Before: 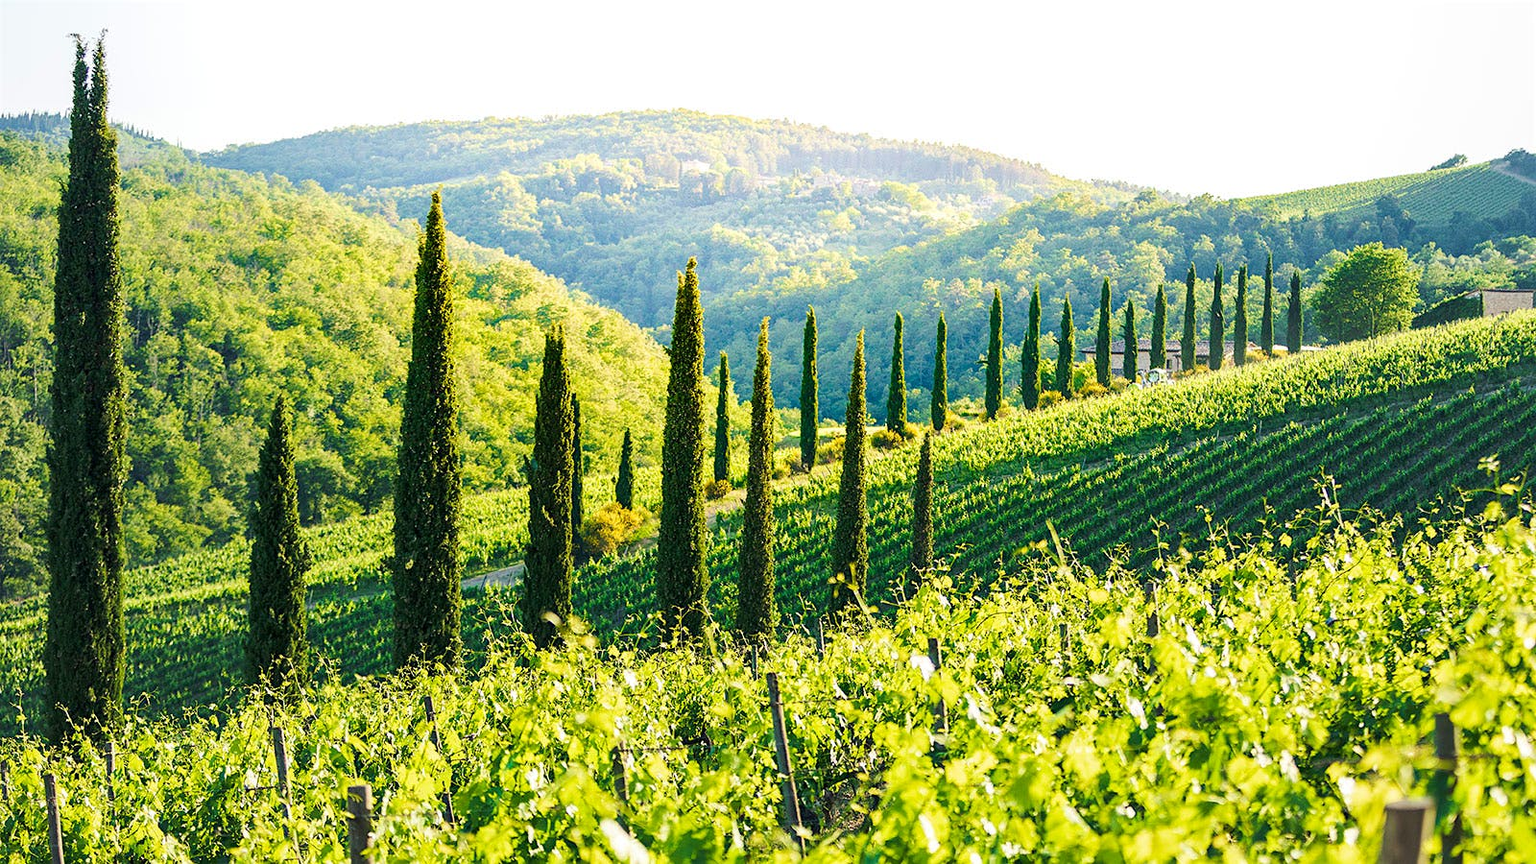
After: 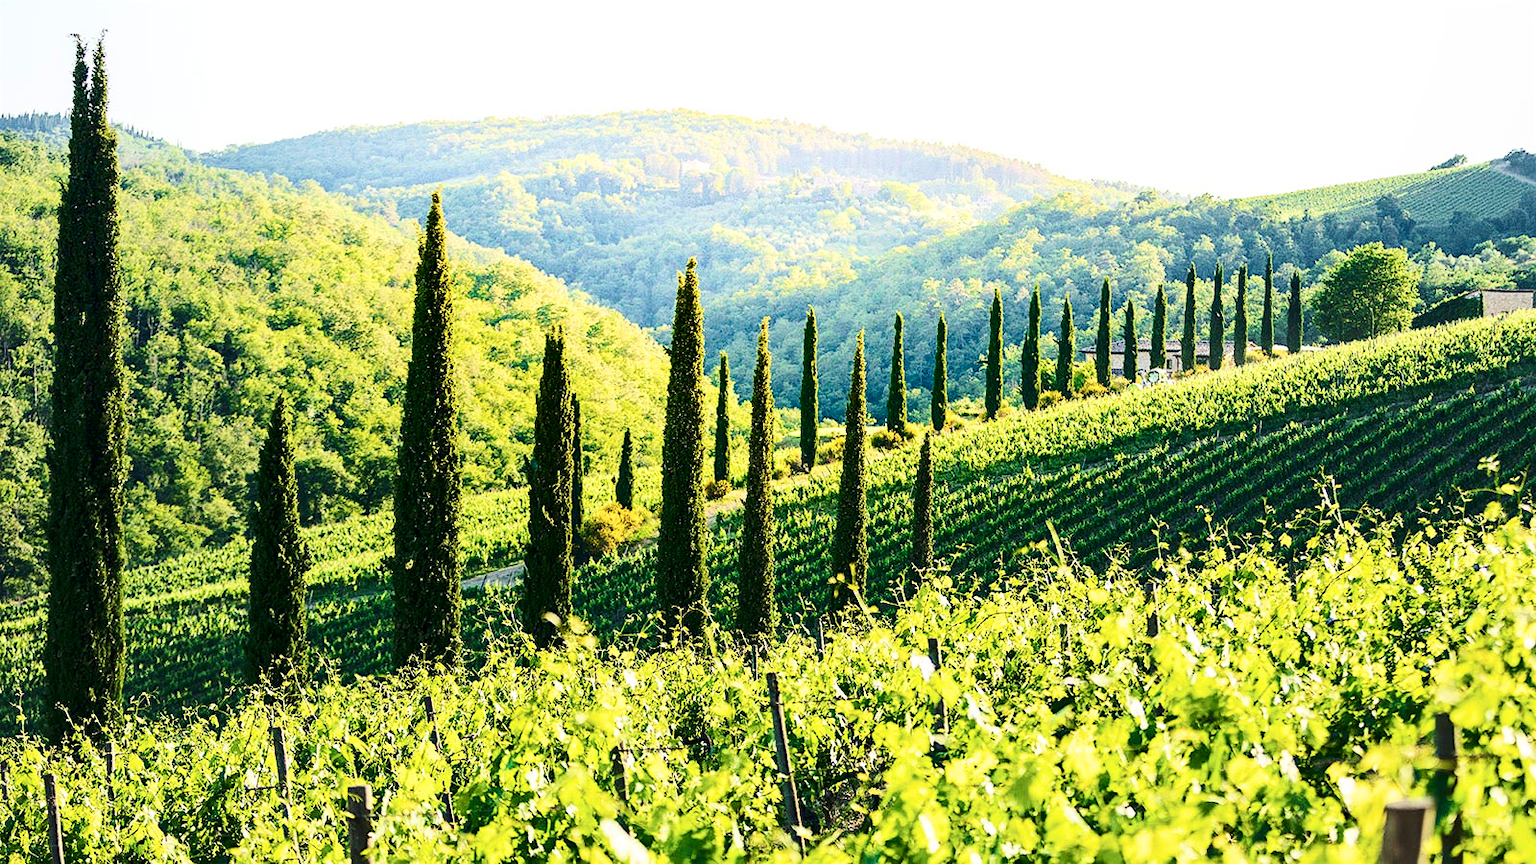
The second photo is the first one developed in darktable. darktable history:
contrast brightness saturation: contrast 0.28
color balance: mode lift, gamma, gain (sRGB)
